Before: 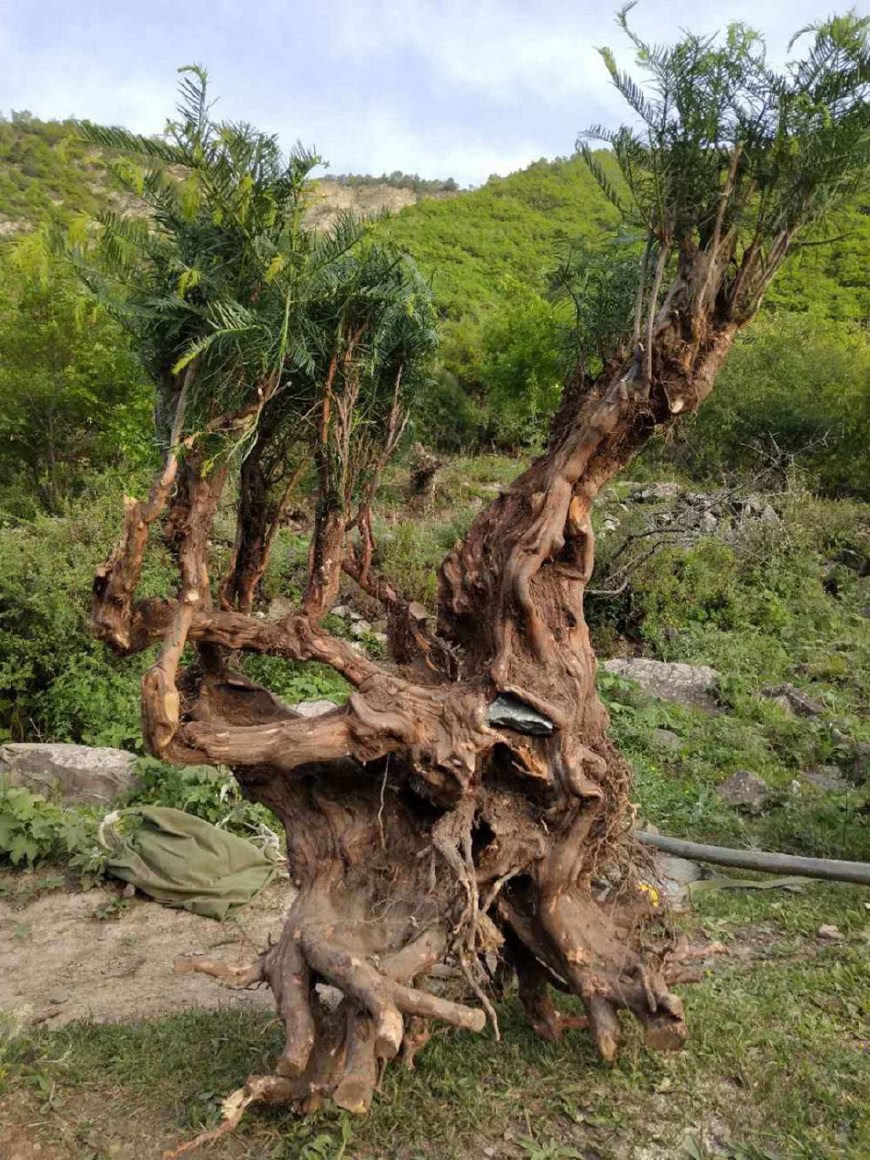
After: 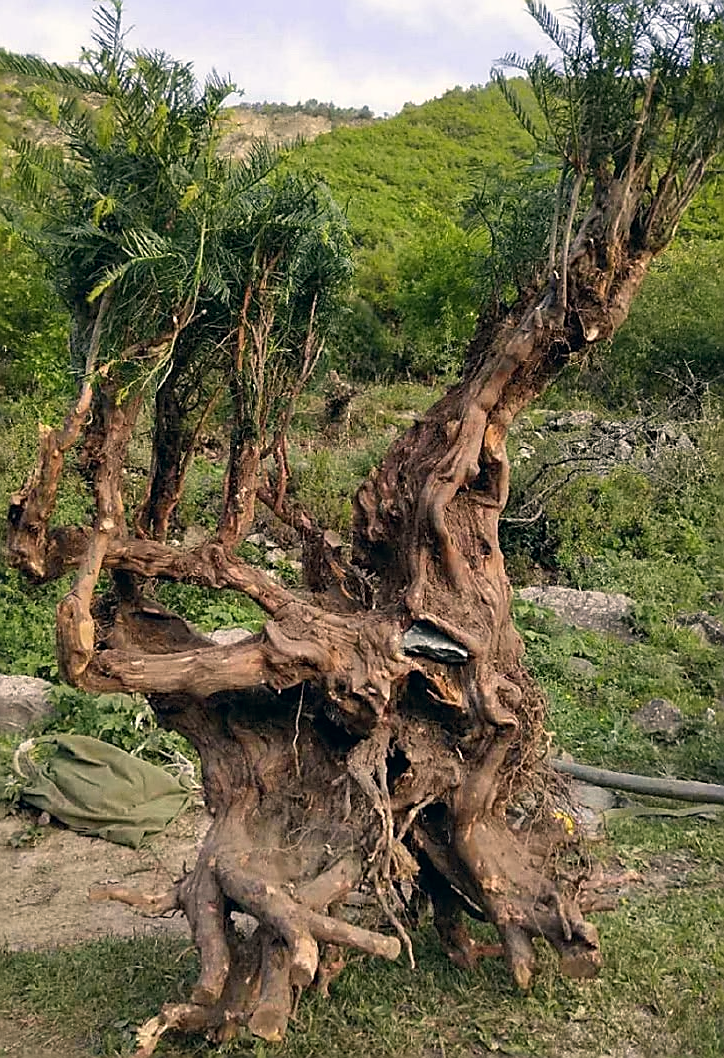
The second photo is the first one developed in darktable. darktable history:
sharpen: radius 1.415, amount 1.232, threshold 0.83
color correction: highlights a* 5.38, highlights b* 5.32, shadows a* -4.88, shadows b* -5.16
crop: left 9.816%, top 6.228%, right 6.921%, bottom 2.498%
